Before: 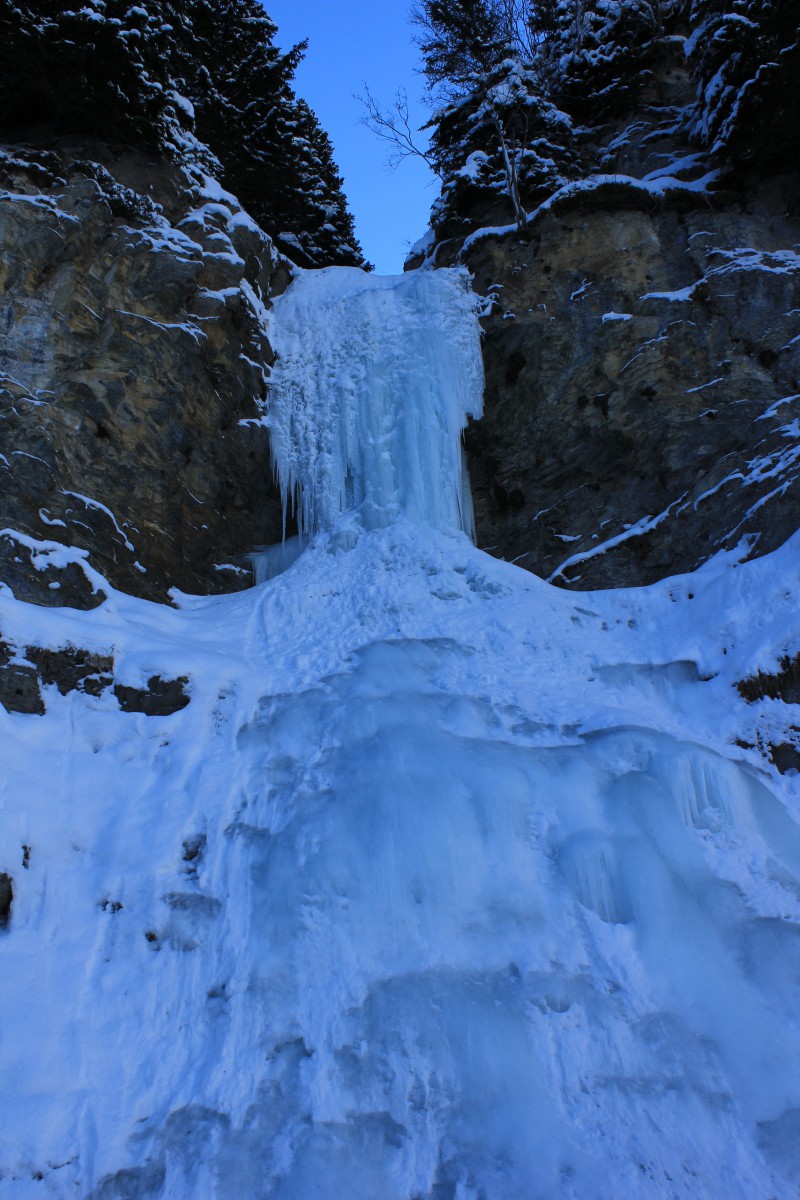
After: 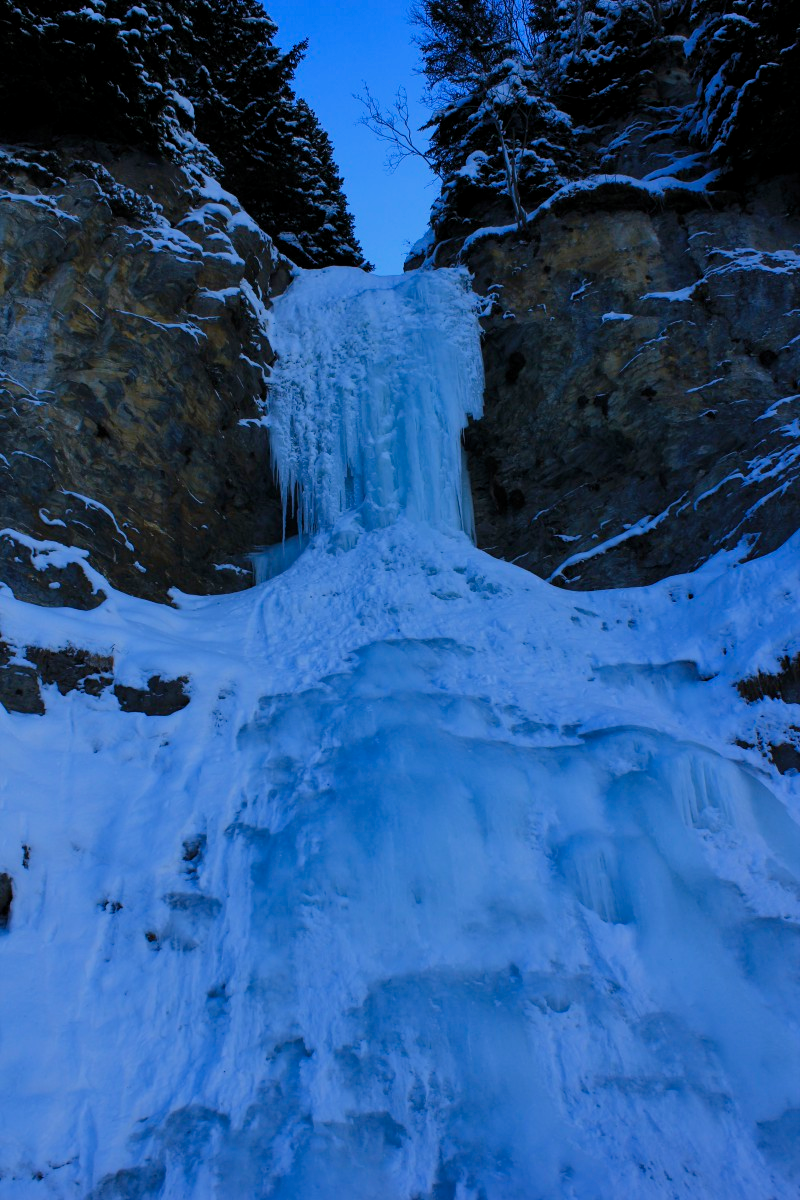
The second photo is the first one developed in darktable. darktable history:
velvia: on, module defaults
color balance rgb: perceptual saturation grading › global saturation 20%, perceptual saturation grading › highlights -25%, perceptual saturation grading › shadows 25%
shadows and highlights: radius 121.13, shadows 21.4, white point adjustment -9.72, highlights -14.39, soften with gaussian
levels: levels [0.016, 0.5, 0.996]
